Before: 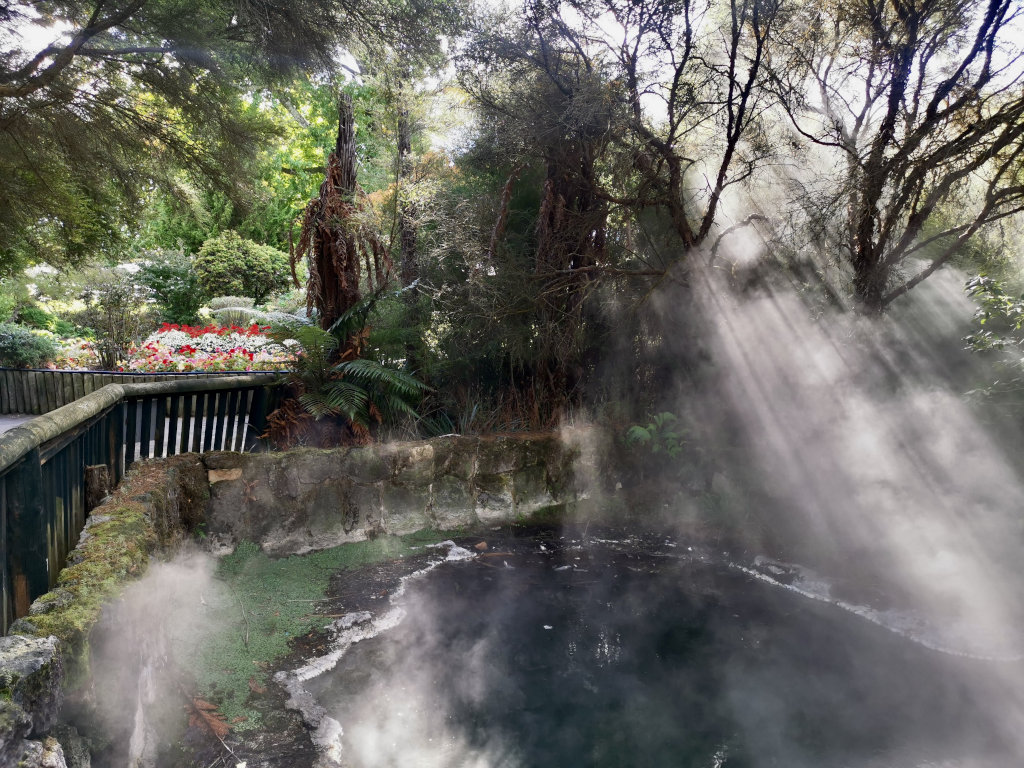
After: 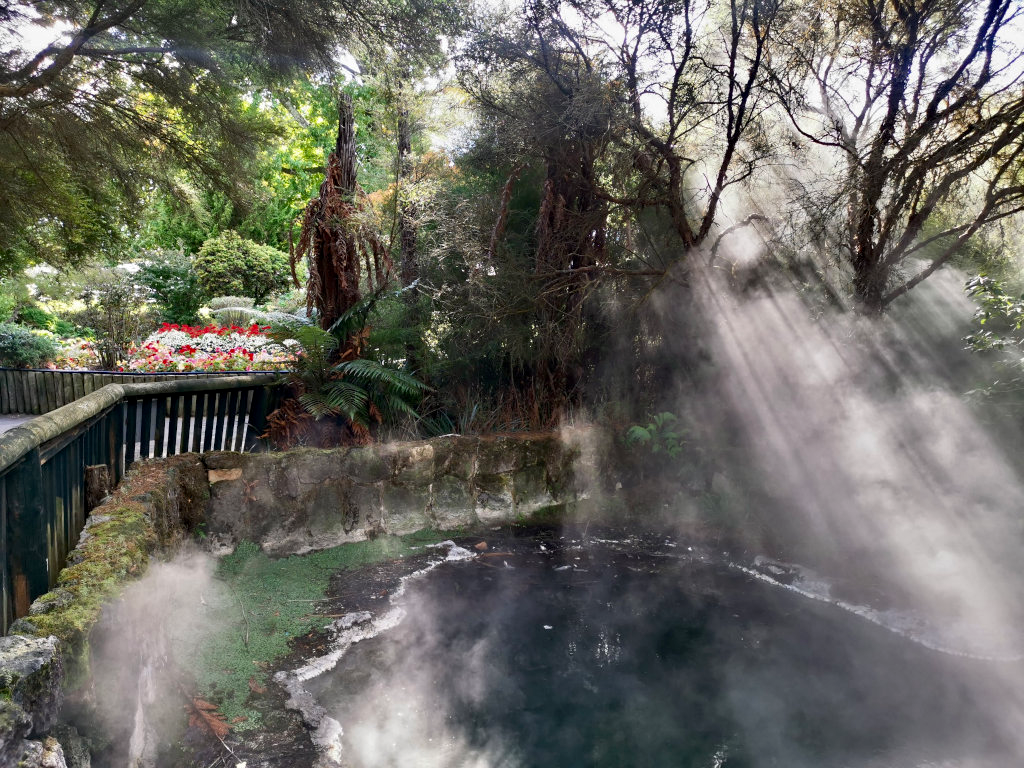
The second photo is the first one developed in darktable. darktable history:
contrast equalizer: y [[0.5, 0.501, 0.532, 0.538, 0.54, 0.541], [0.5 ×6], [0.5 ×6], [0 ×6], [0 ×6]], mix 0.796
